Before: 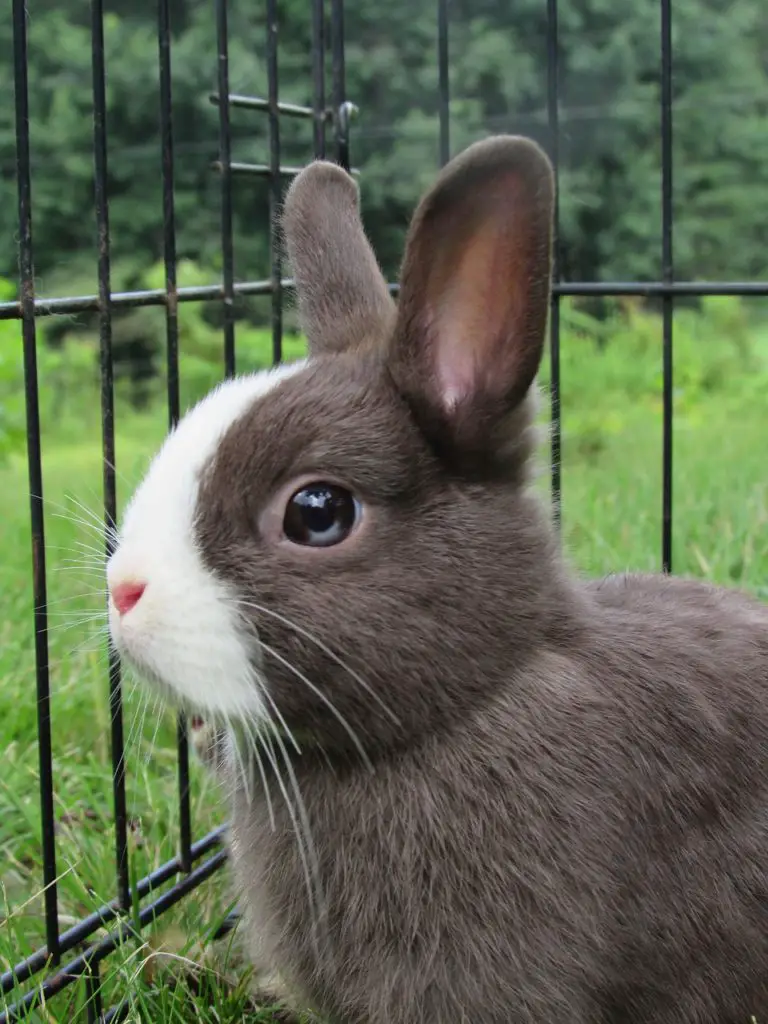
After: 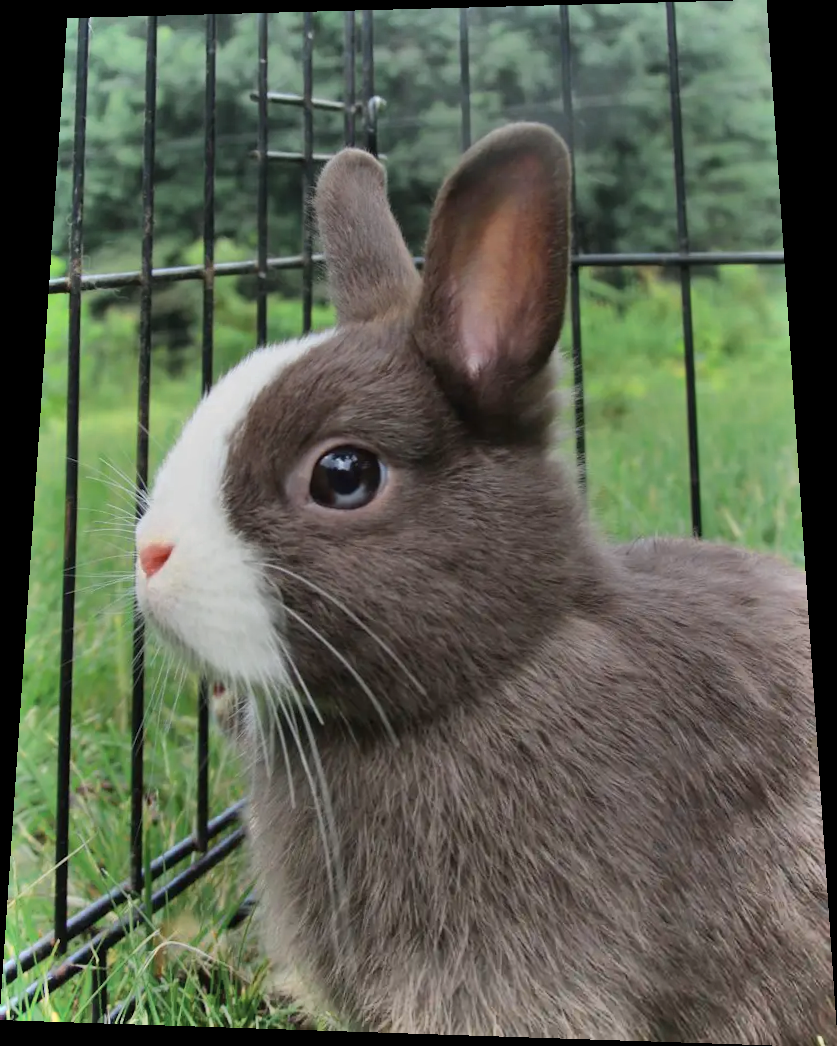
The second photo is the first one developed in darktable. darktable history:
color zones: curves: ch0 [(0.018, 0.548) (0.197, 0.654) (0.425, 0.447) (0.605, 0.658) (0.732, 0.579)]; ch1 [(0.105, 0.531) (0.224, 0.531) (0.386, 0.39) (0.618, 0.456) (0.732, 0.456) (0.956, 0.421)]; ch2 [(0.039, 0.583) (0.215, 0.465) (0.399, 0.544) (0.465, 0.548) (0.614, 0.447) (0.724, 0.43) (0.882, 0.623) (0.956, 0.632)]
shadows and highlights: shadows 80.73, white point adjustment -9.07, highlights -61.46, soften with gaussian
rotate and perspective: rotation 0.128°, lens shift (vertical) -0.181, lens shift (horizontal) -0.044, shear 0.001, automatic cropping off
